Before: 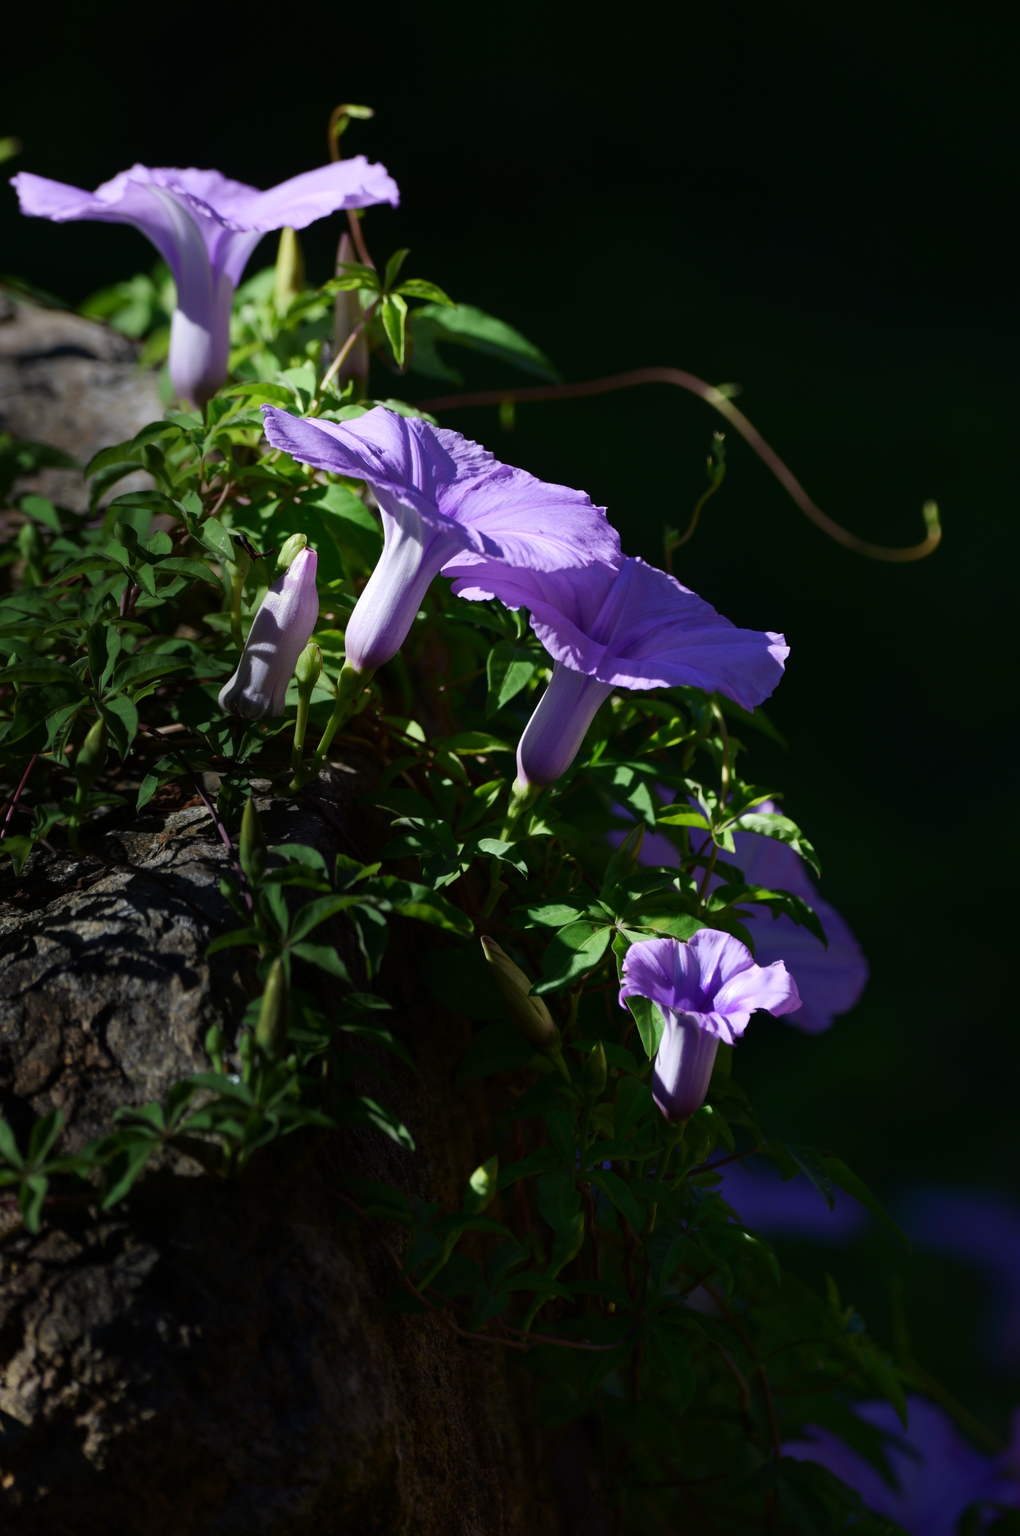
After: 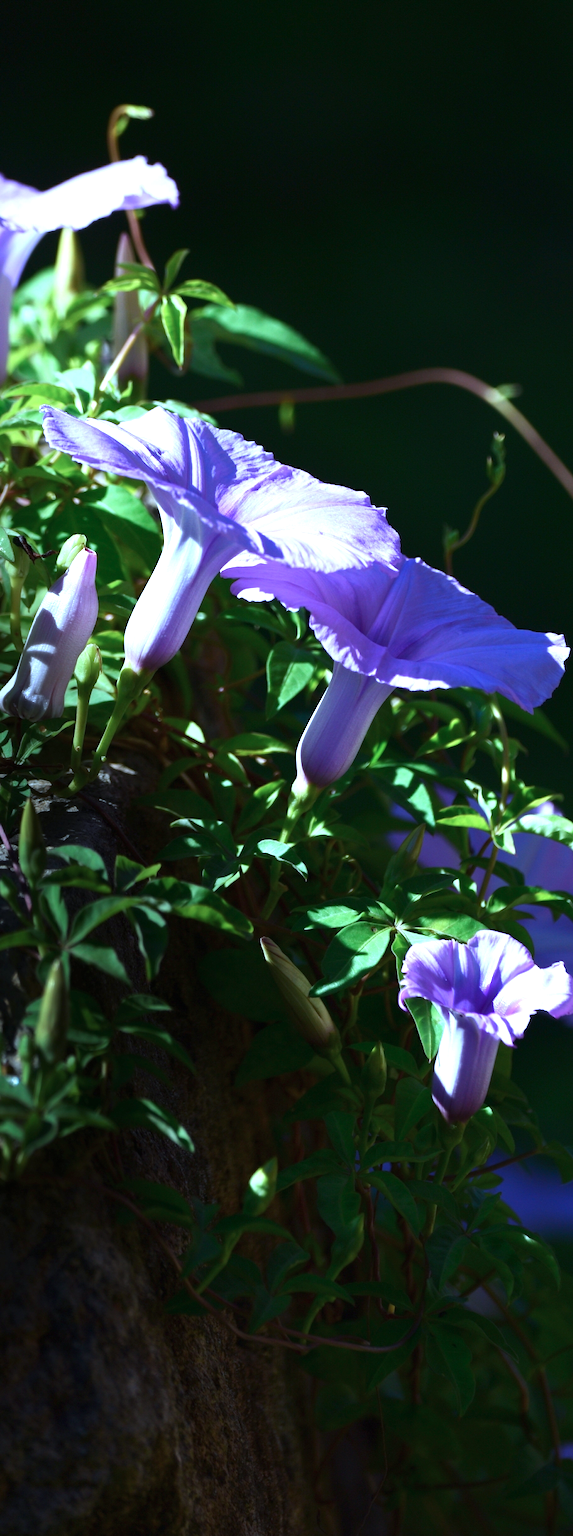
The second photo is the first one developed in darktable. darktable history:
crop: left 21.674%, right 22.086%
color correction: highlights a* -9.35, highlights b* -23.15
exposure: black level correction 0, exposure 1.1 EV, compensate exposure bias true, compensate highlight preservation false
tone equalizer: on, module defaults
